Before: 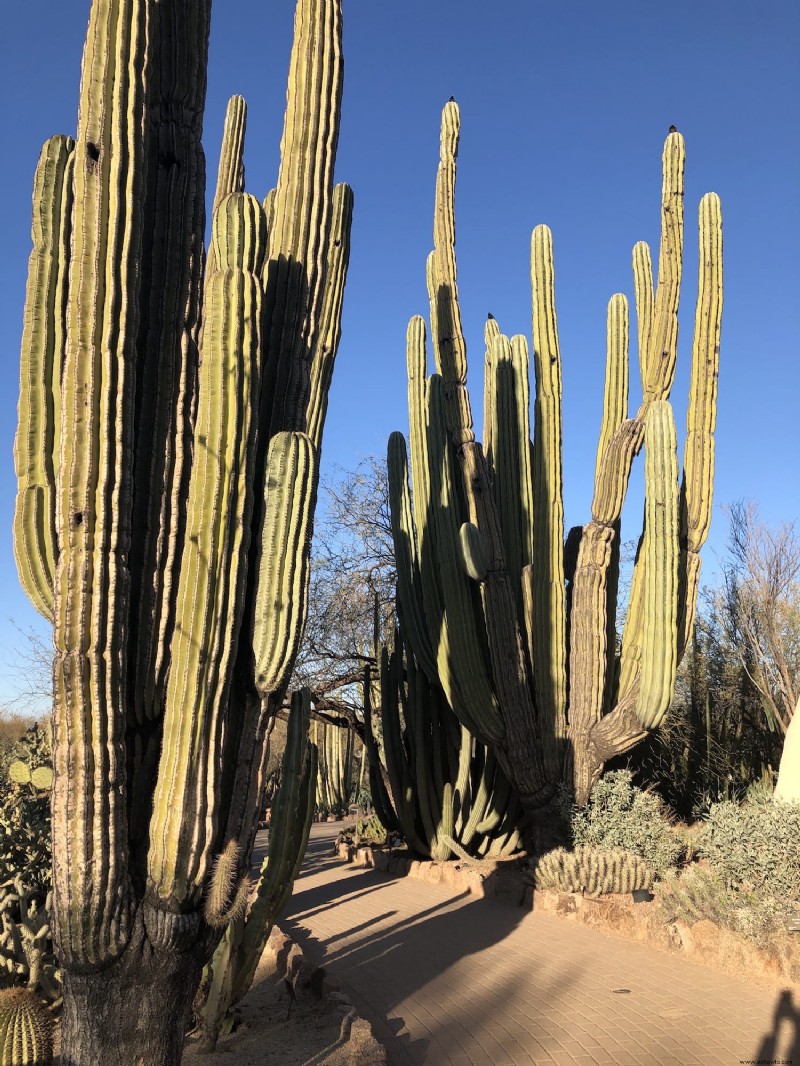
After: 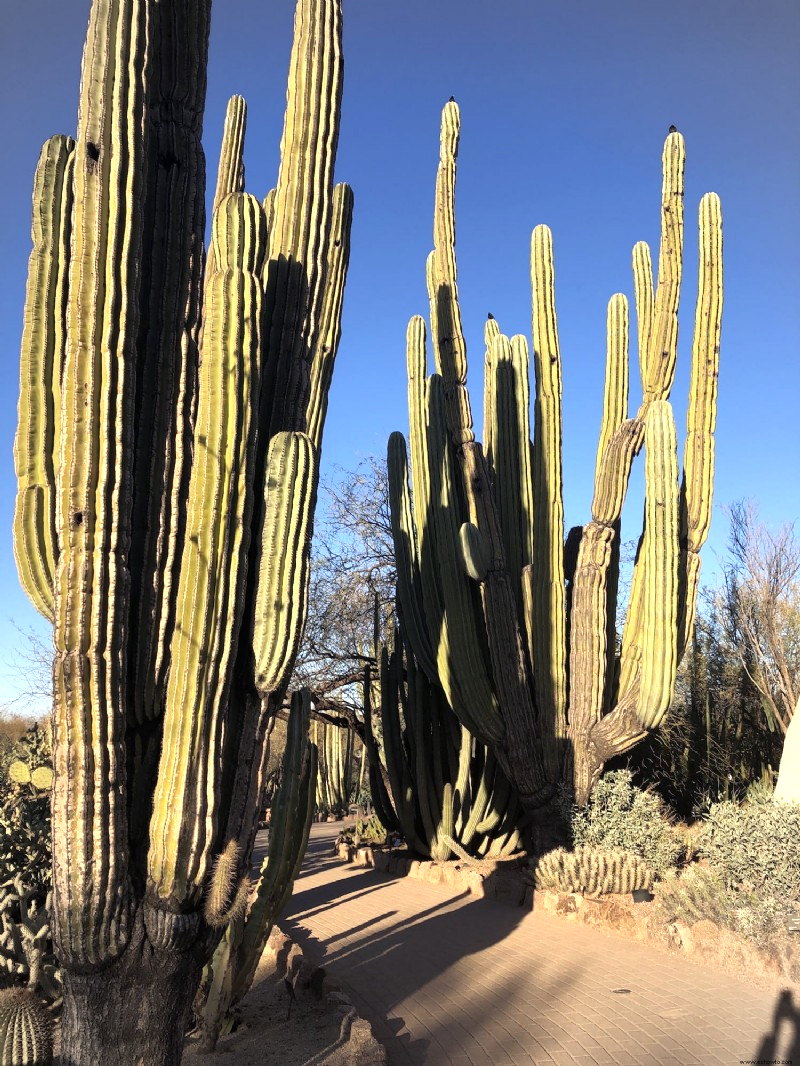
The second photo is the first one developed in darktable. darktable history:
color balance rgb: shadows lift › chroma 3.267%, shadows lift › hue 281°, linear chroma grading › global chroma 1.948%, linear chroma grading › mid-tones -0.869%, perceptual saturation grading › global saturation 0.882%, perceptual brilliance grading › highlights 11.392%
vignetting: brightness -0.152
